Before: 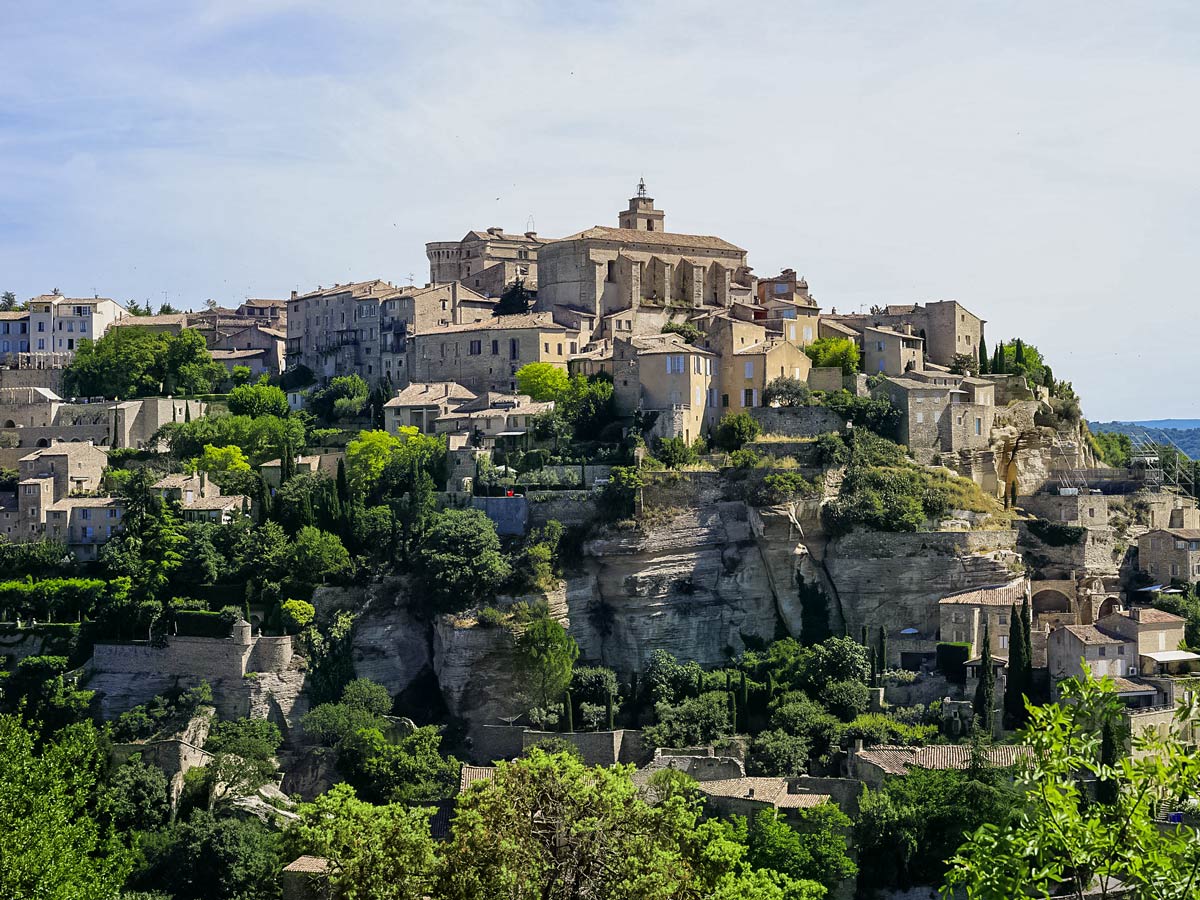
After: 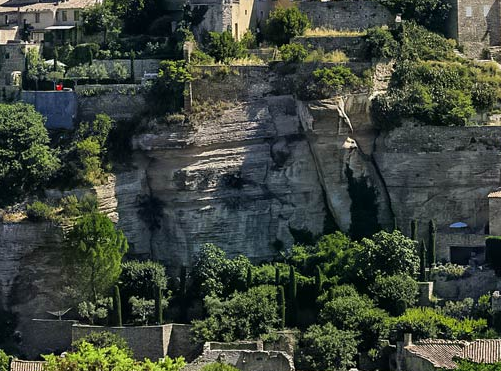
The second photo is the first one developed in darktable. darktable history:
crop: left 37.597%, top 45.177%, right 20.586%, bottom 13.565%
